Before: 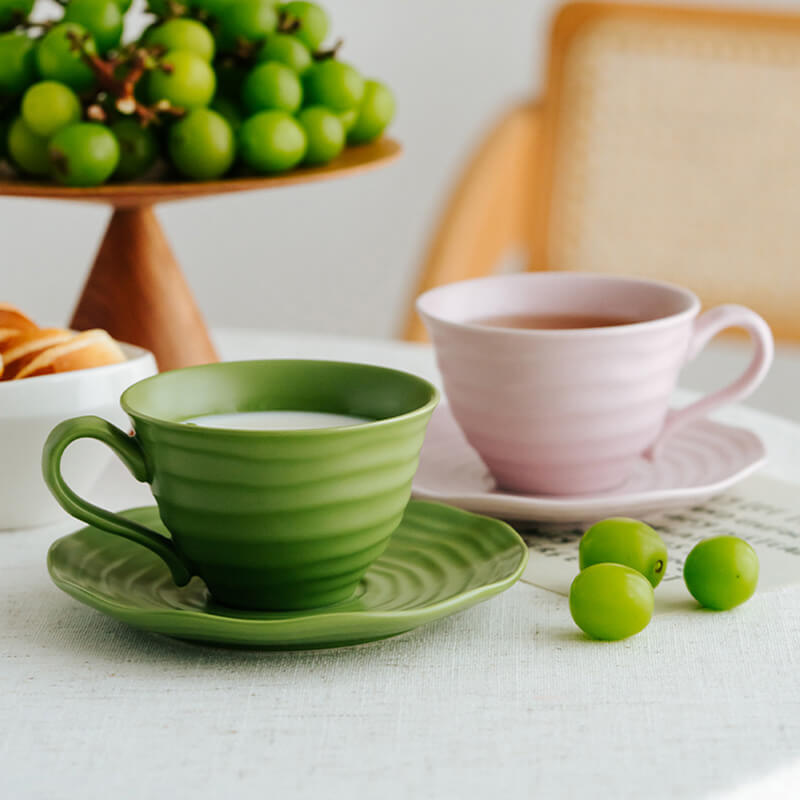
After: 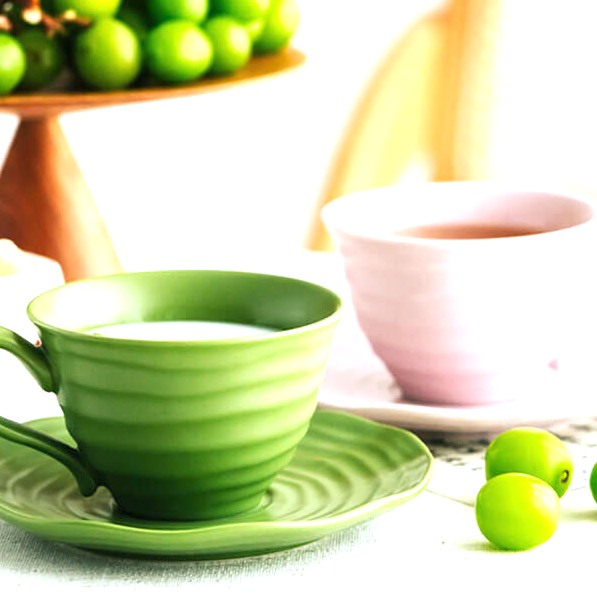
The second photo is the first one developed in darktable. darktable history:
exposure: black level correction 0, exposure 1.379 EV, compensate exposure bias true, compensate highlight preservation false
crop and rotate: left 11.831%, top 11.346%, right 13.429%, bottom 13.899%
white balance: red 0.967, blue 1.049
